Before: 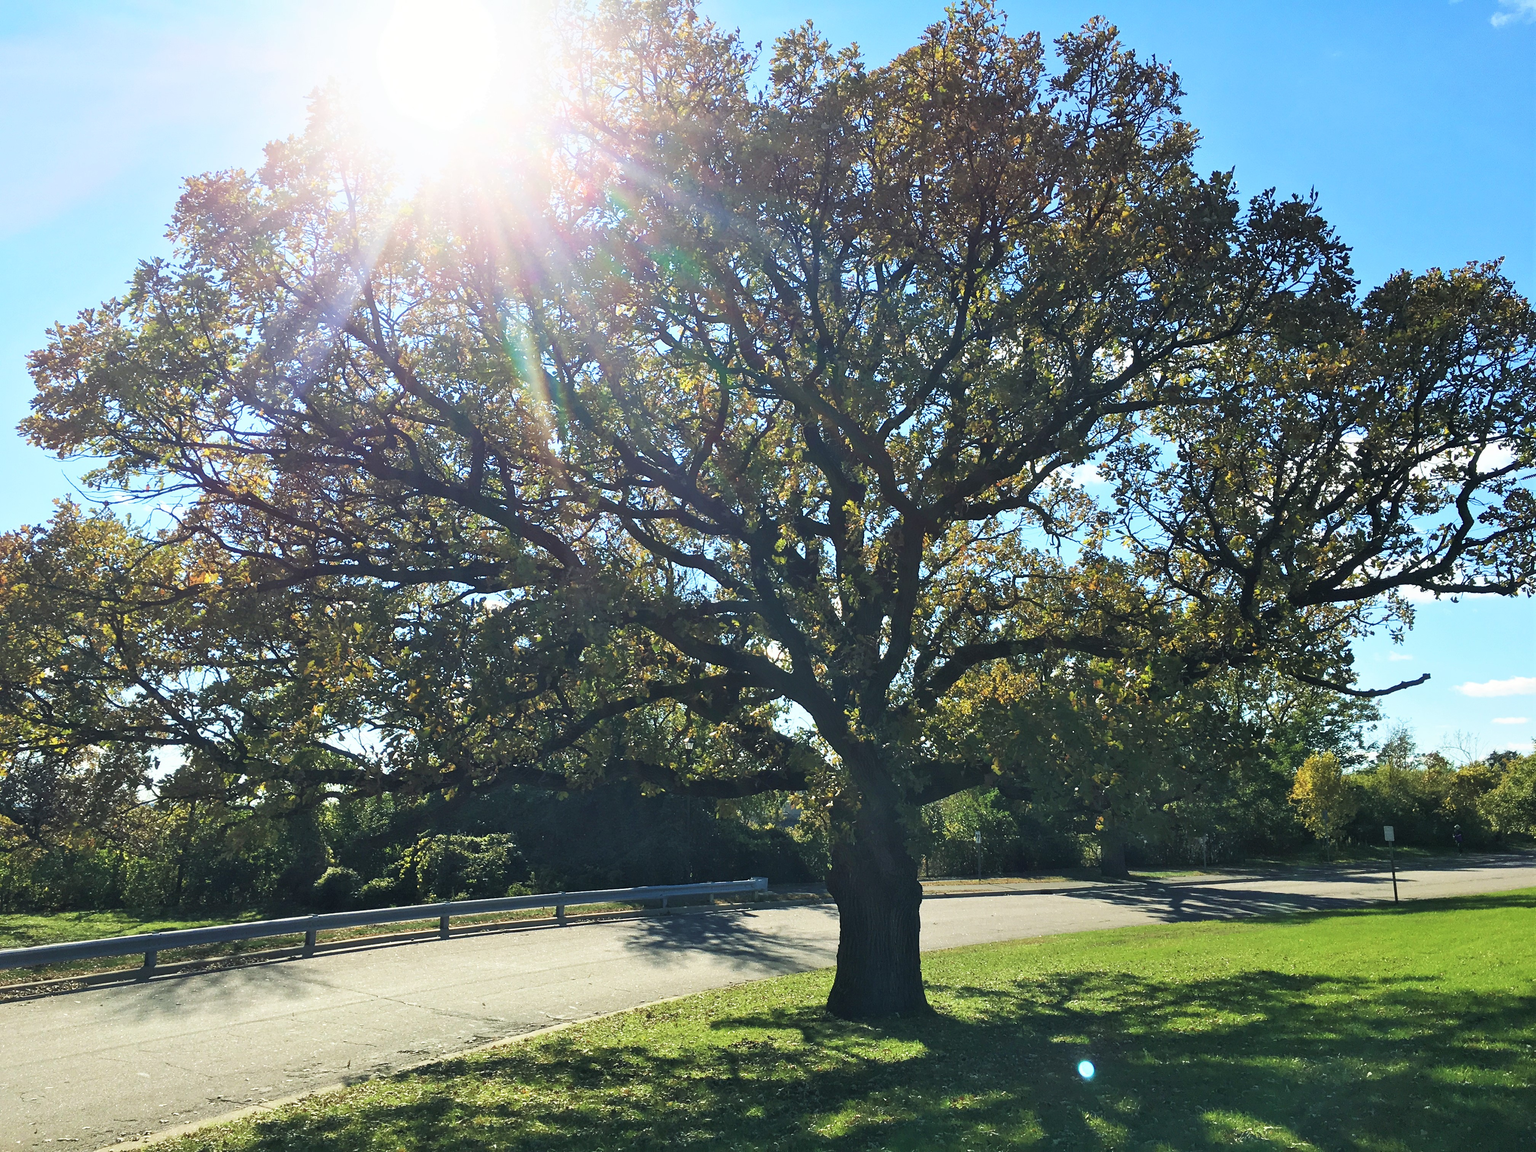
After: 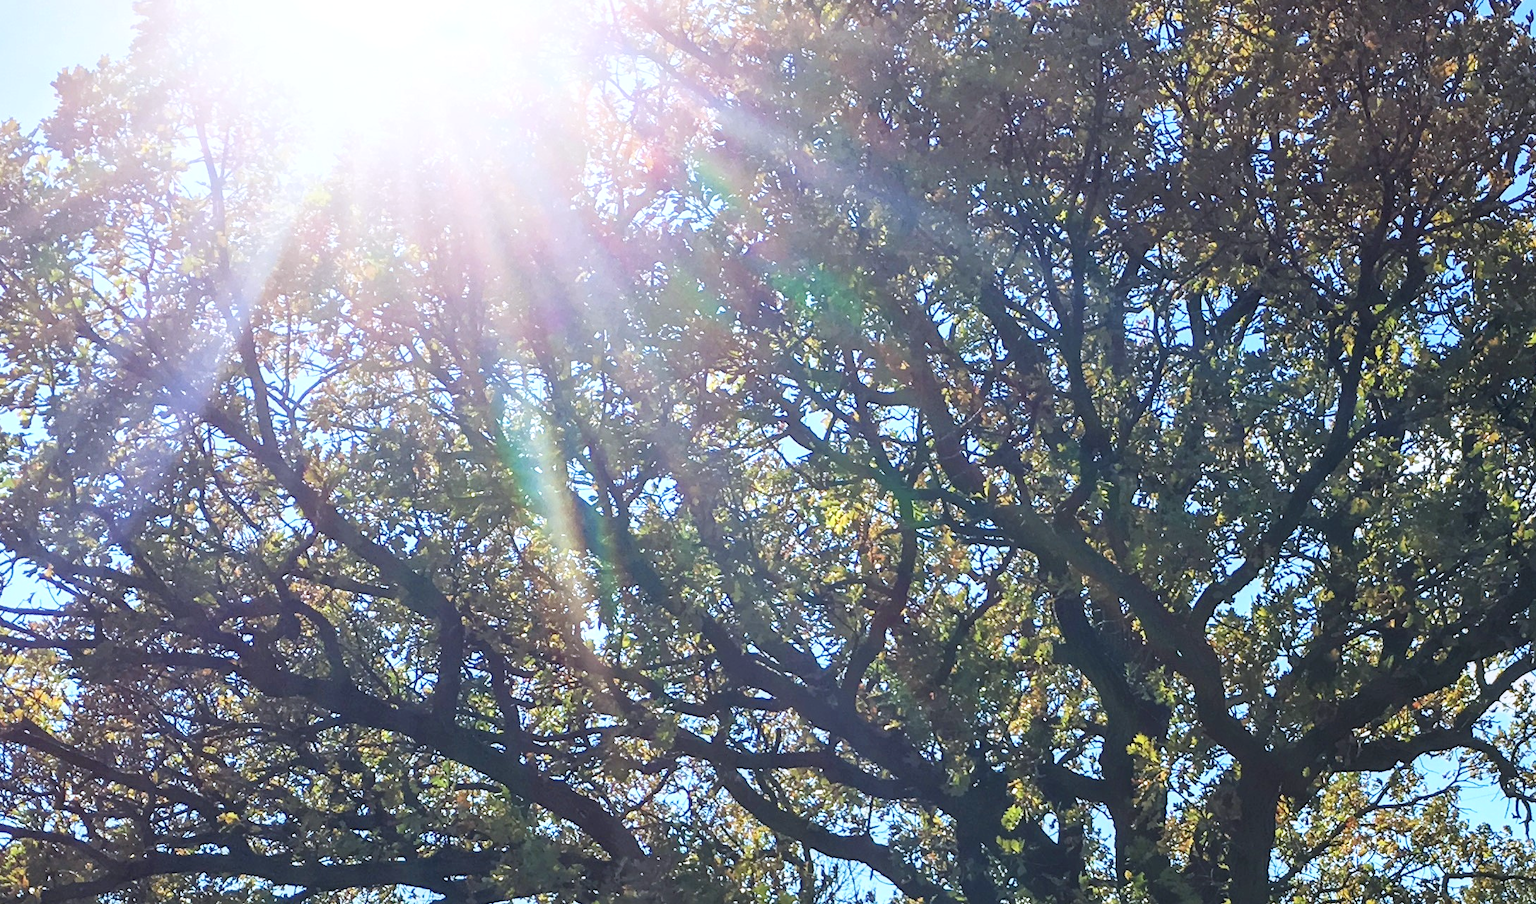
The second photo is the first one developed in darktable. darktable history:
crop: left 15.306%, top 9.065%, right 30.789%, bottom 48.638%
local contrast: on, module defaults
white balance: red 0.984, blue 1.059
